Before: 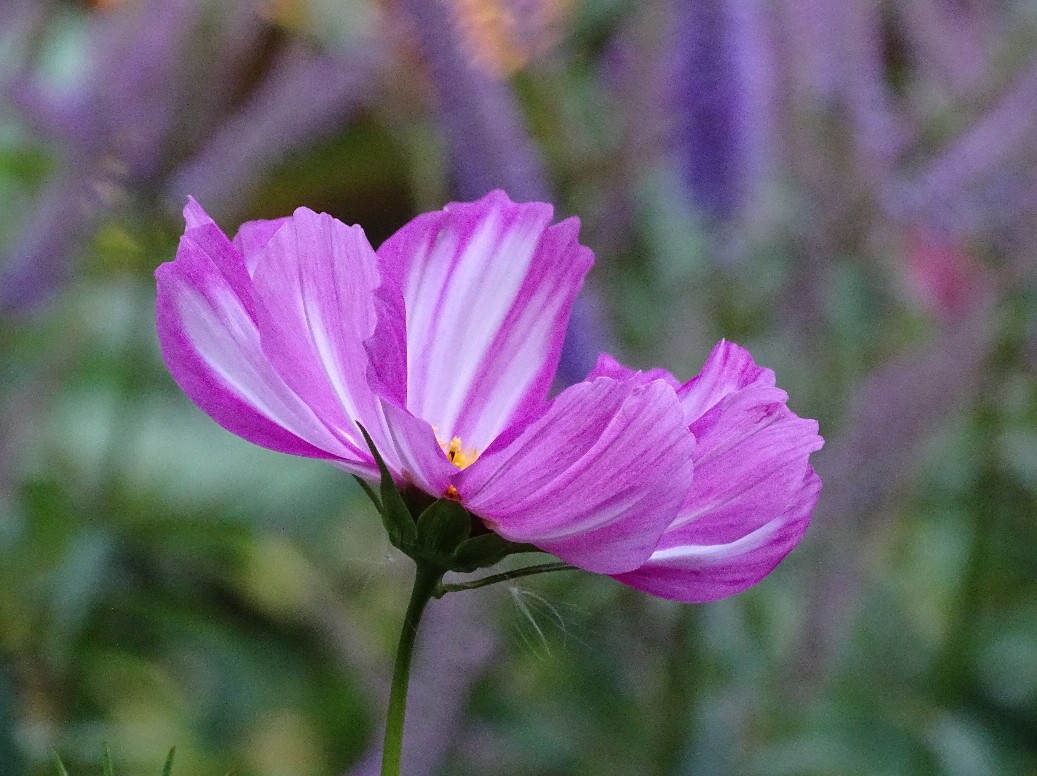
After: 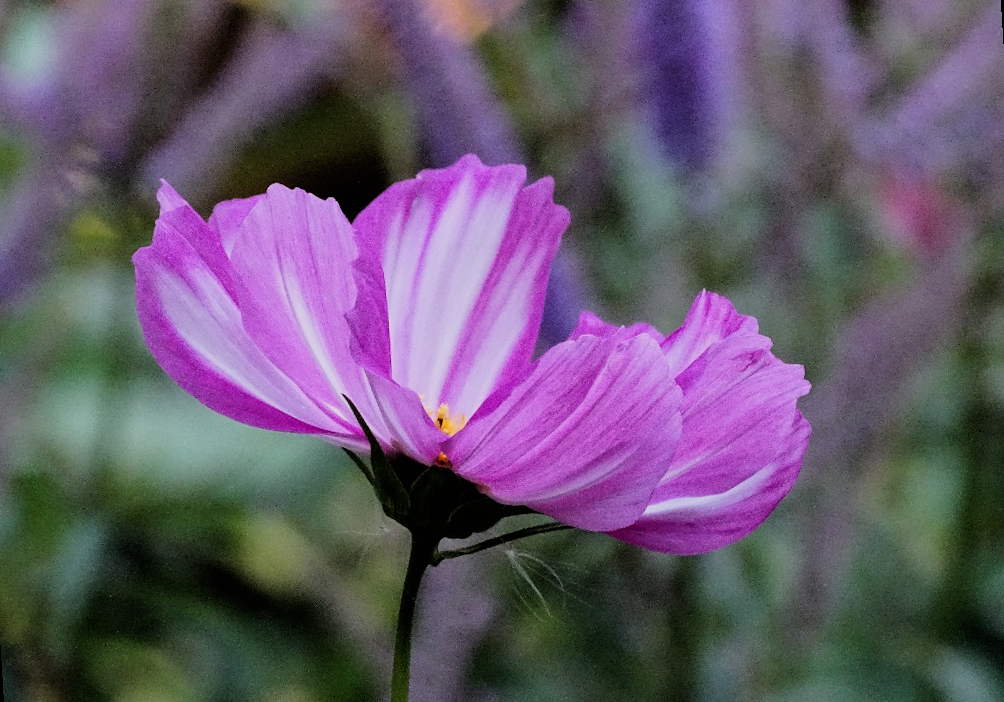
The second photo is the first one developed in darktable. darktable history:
rotate and perspective: rotation -3.52°, crop left 0.036, crop right 0.964, crop top 0.081, crop bottom 0.919
filmic rgb: black relative exposure -5 EV, hardness 2.88, contrast 1.3, highlights saturation mix -30%
